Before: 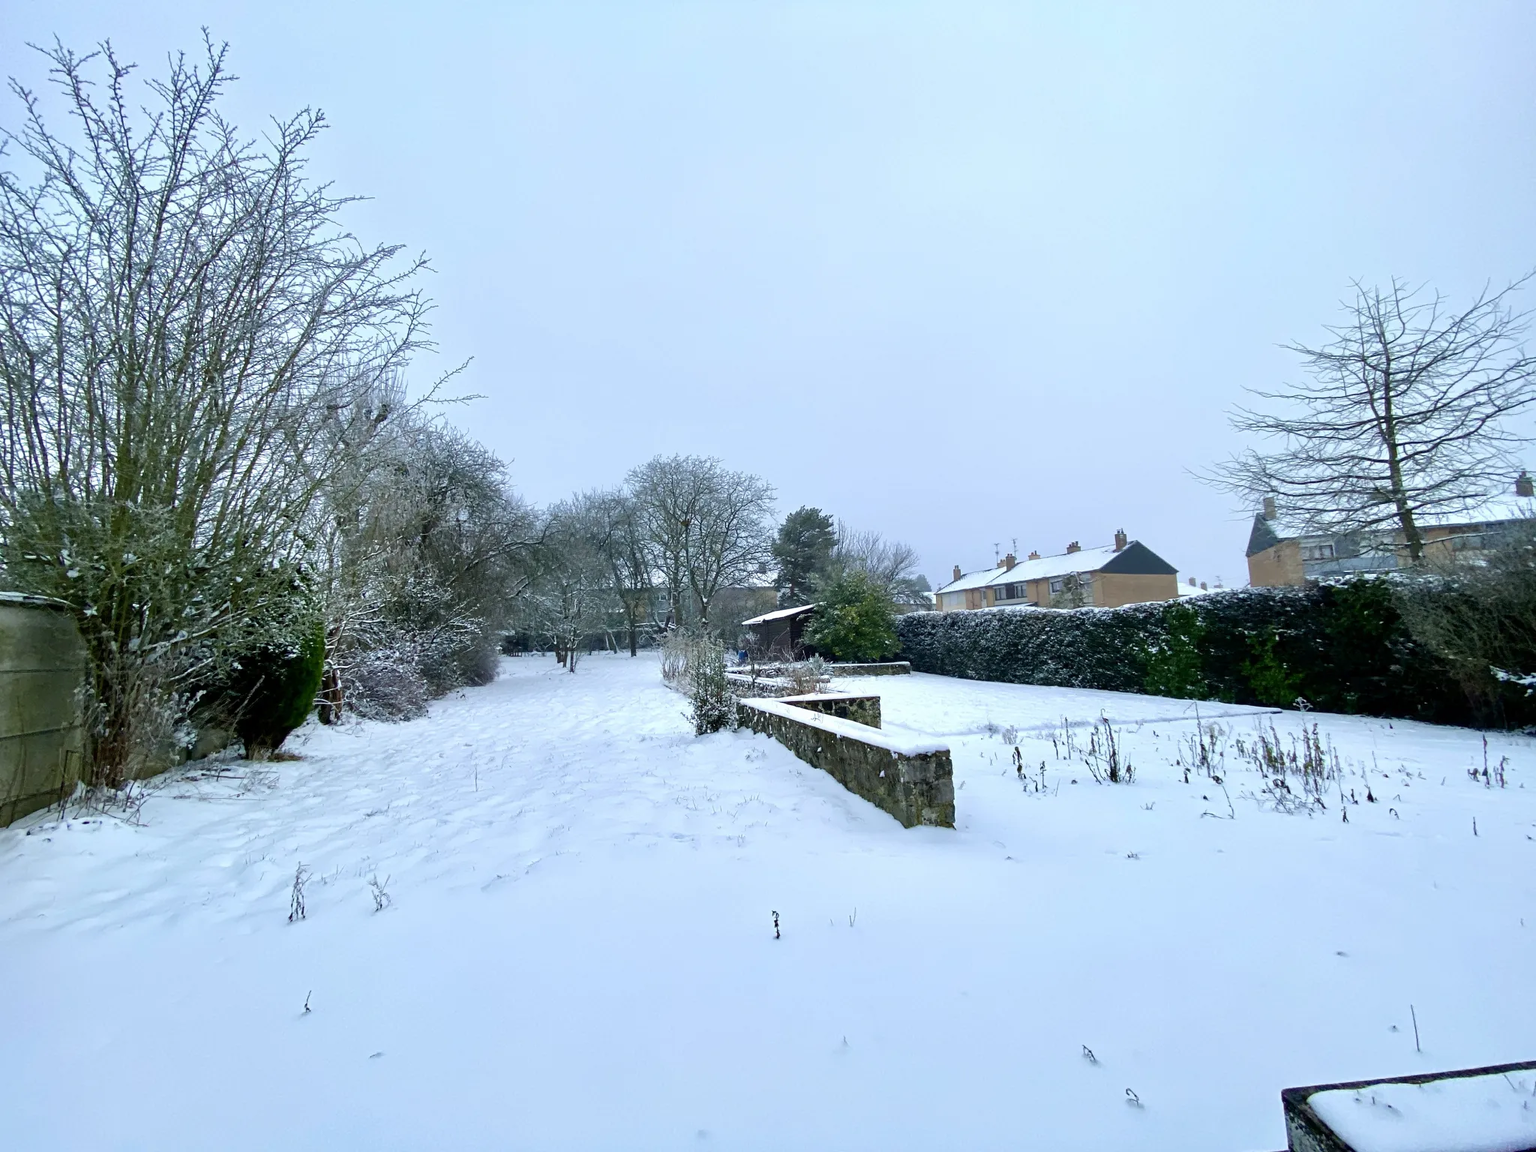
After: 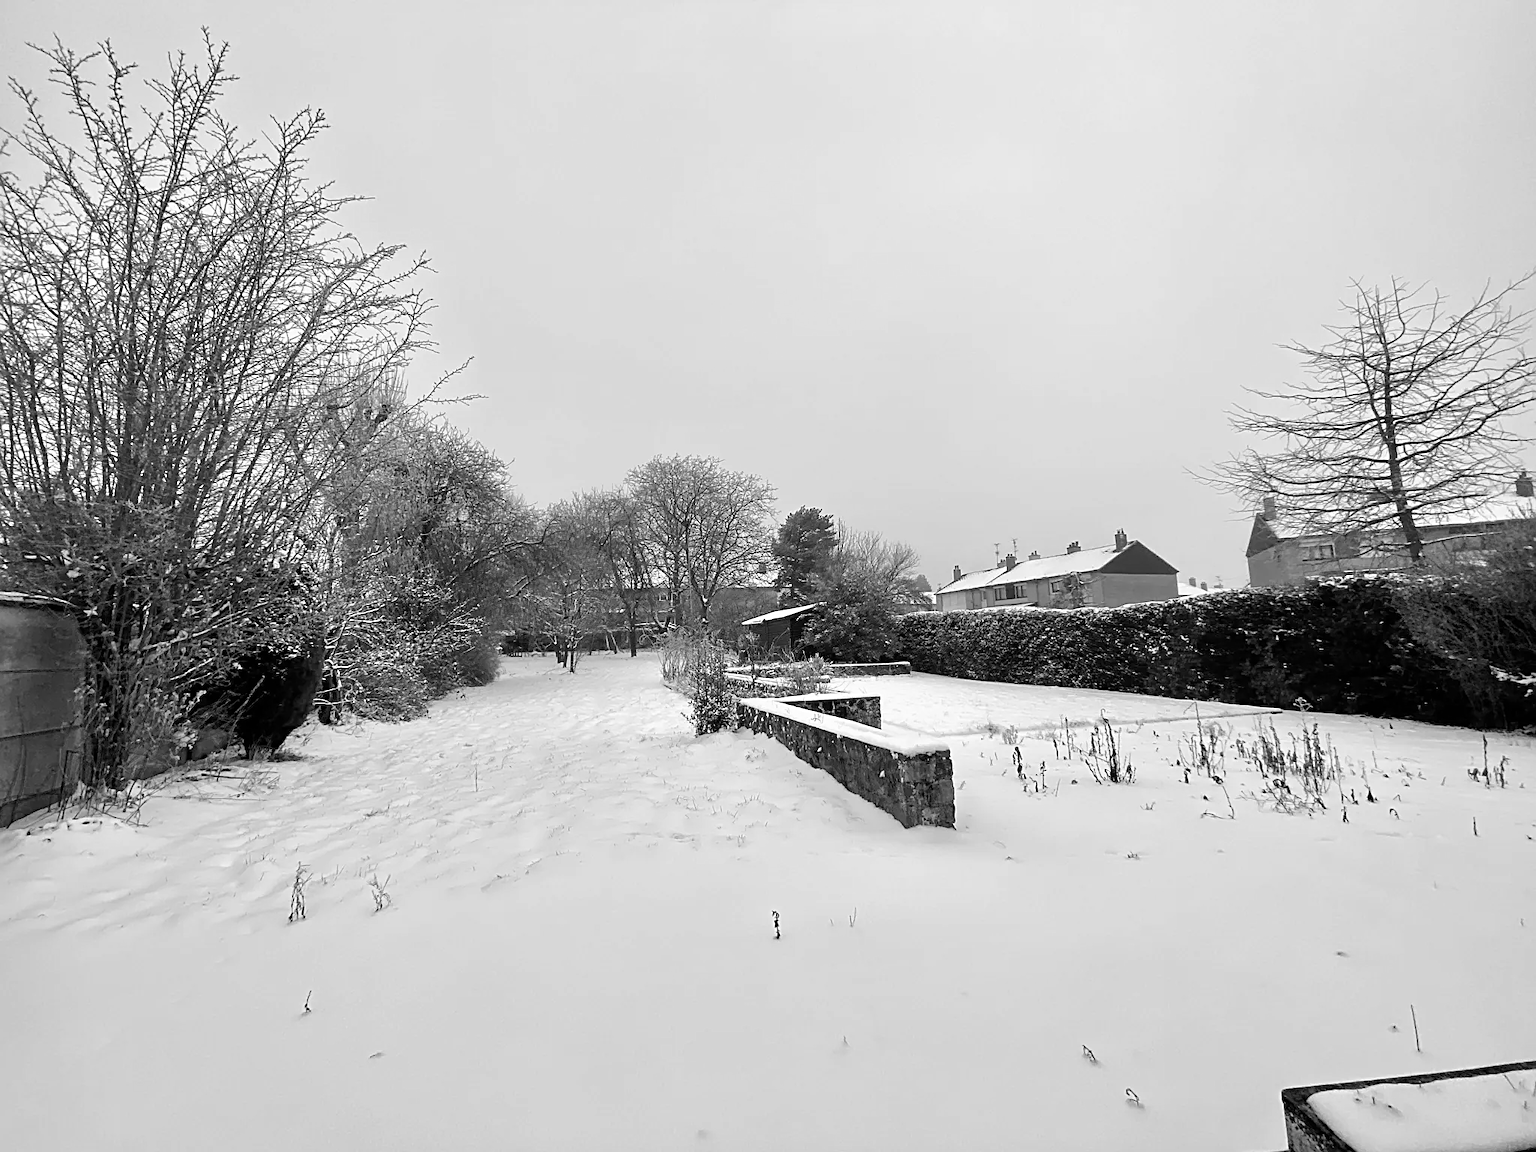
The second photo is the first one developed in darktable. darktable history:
color balance rgb: perceptual saturation grading › global saturation 20%, global vibrance 20%
monochrome: a -3.63, b -0.465
sharpen: on, module defaults
